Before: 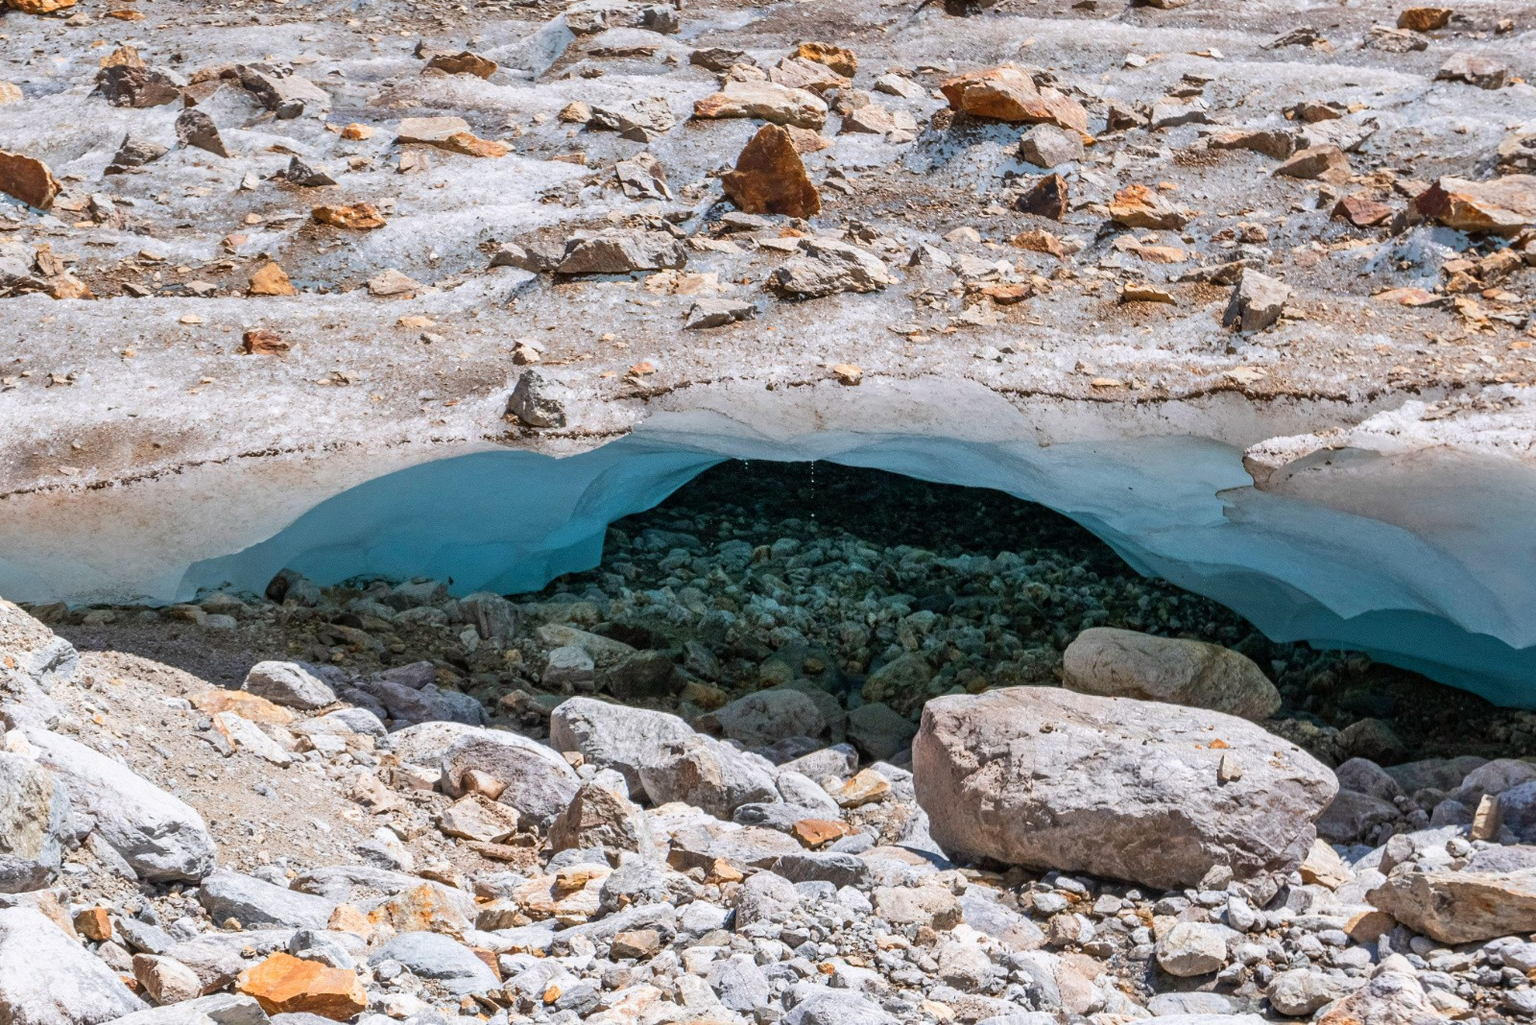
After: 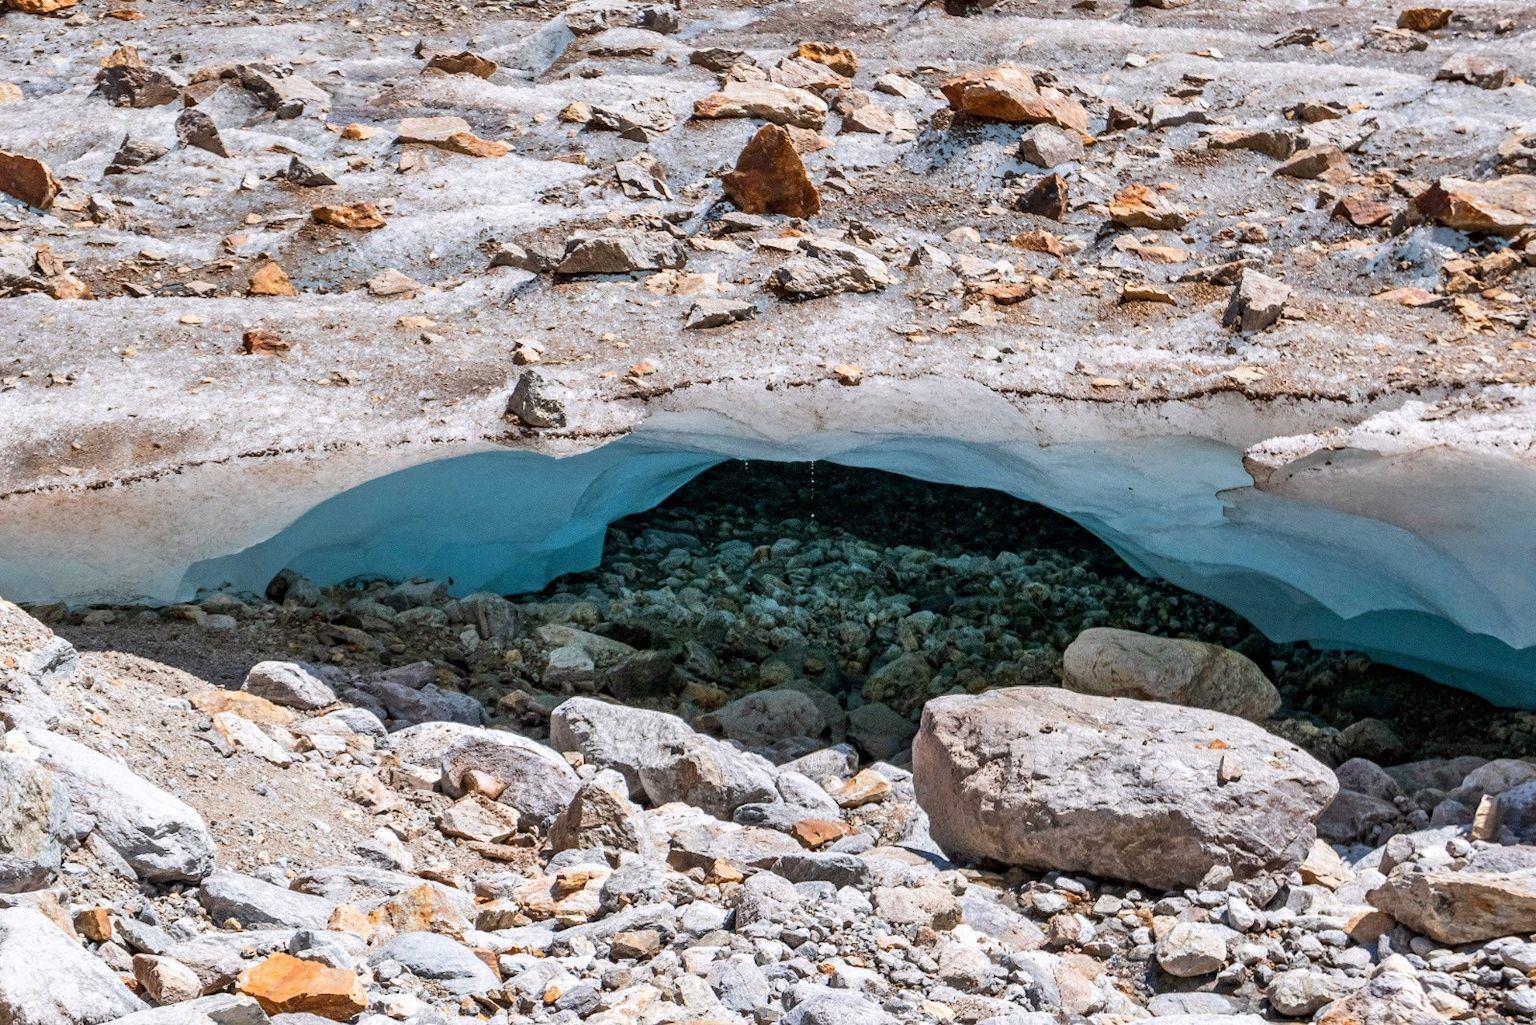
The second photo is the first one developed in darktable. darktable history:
contrast equalizer: y [[0.524, 0.538, 0.547, 0.548, 0.538, 0.524], [0.5 ×6], [0.5 ×6], [0 ×6], [0 ×6]], mix 0.58
